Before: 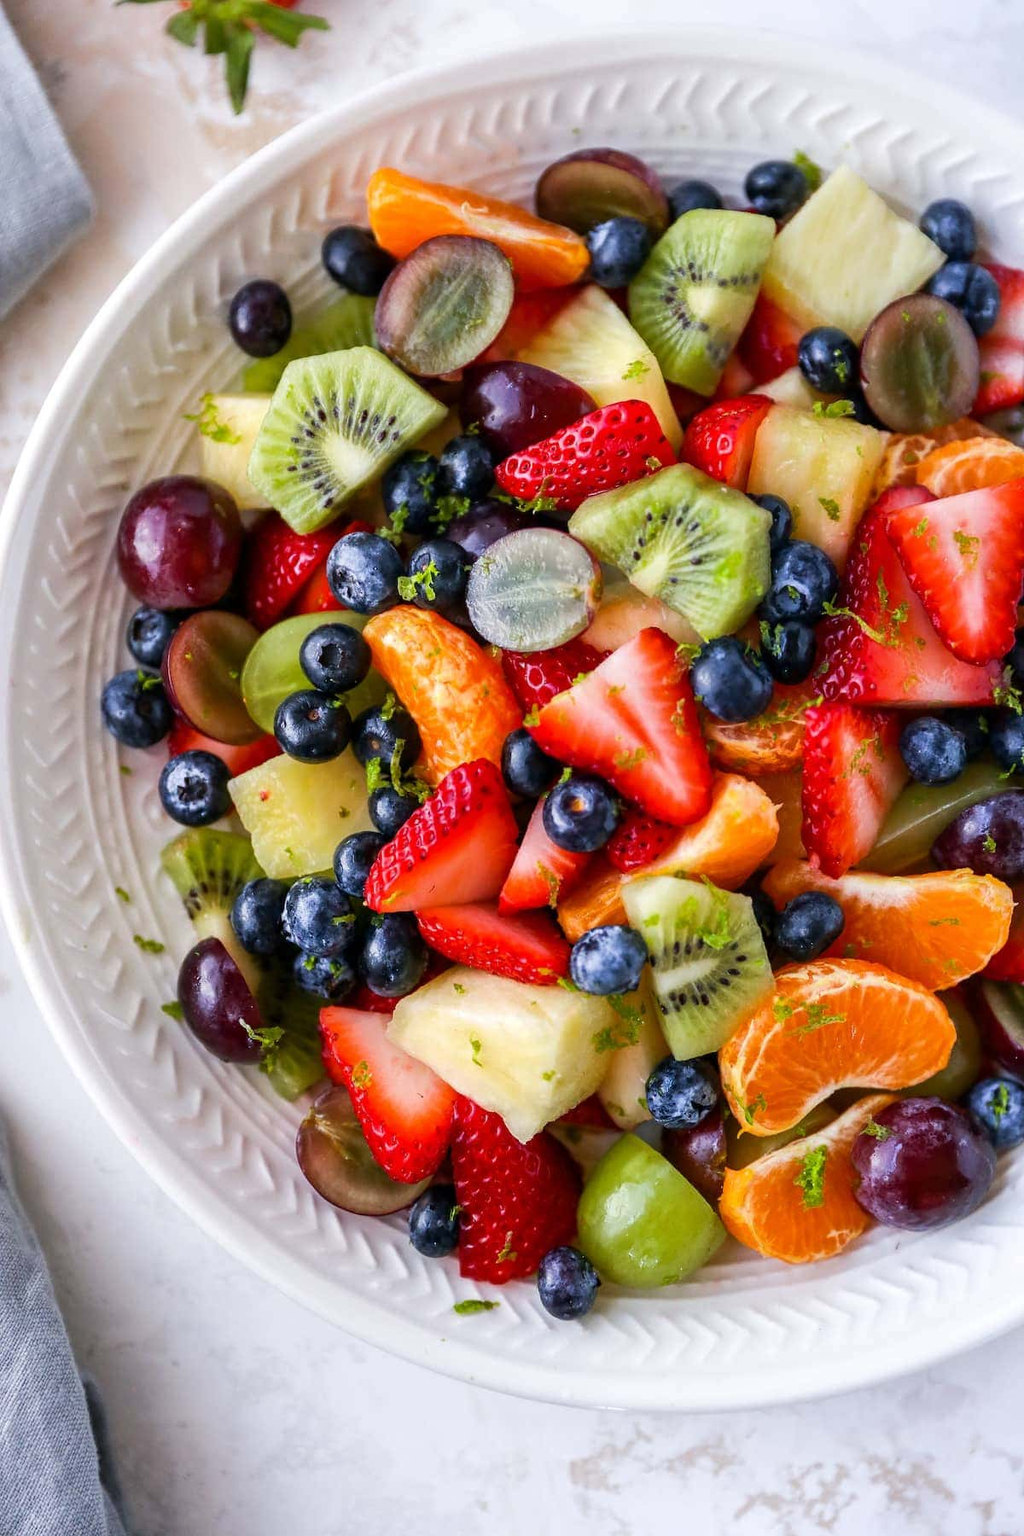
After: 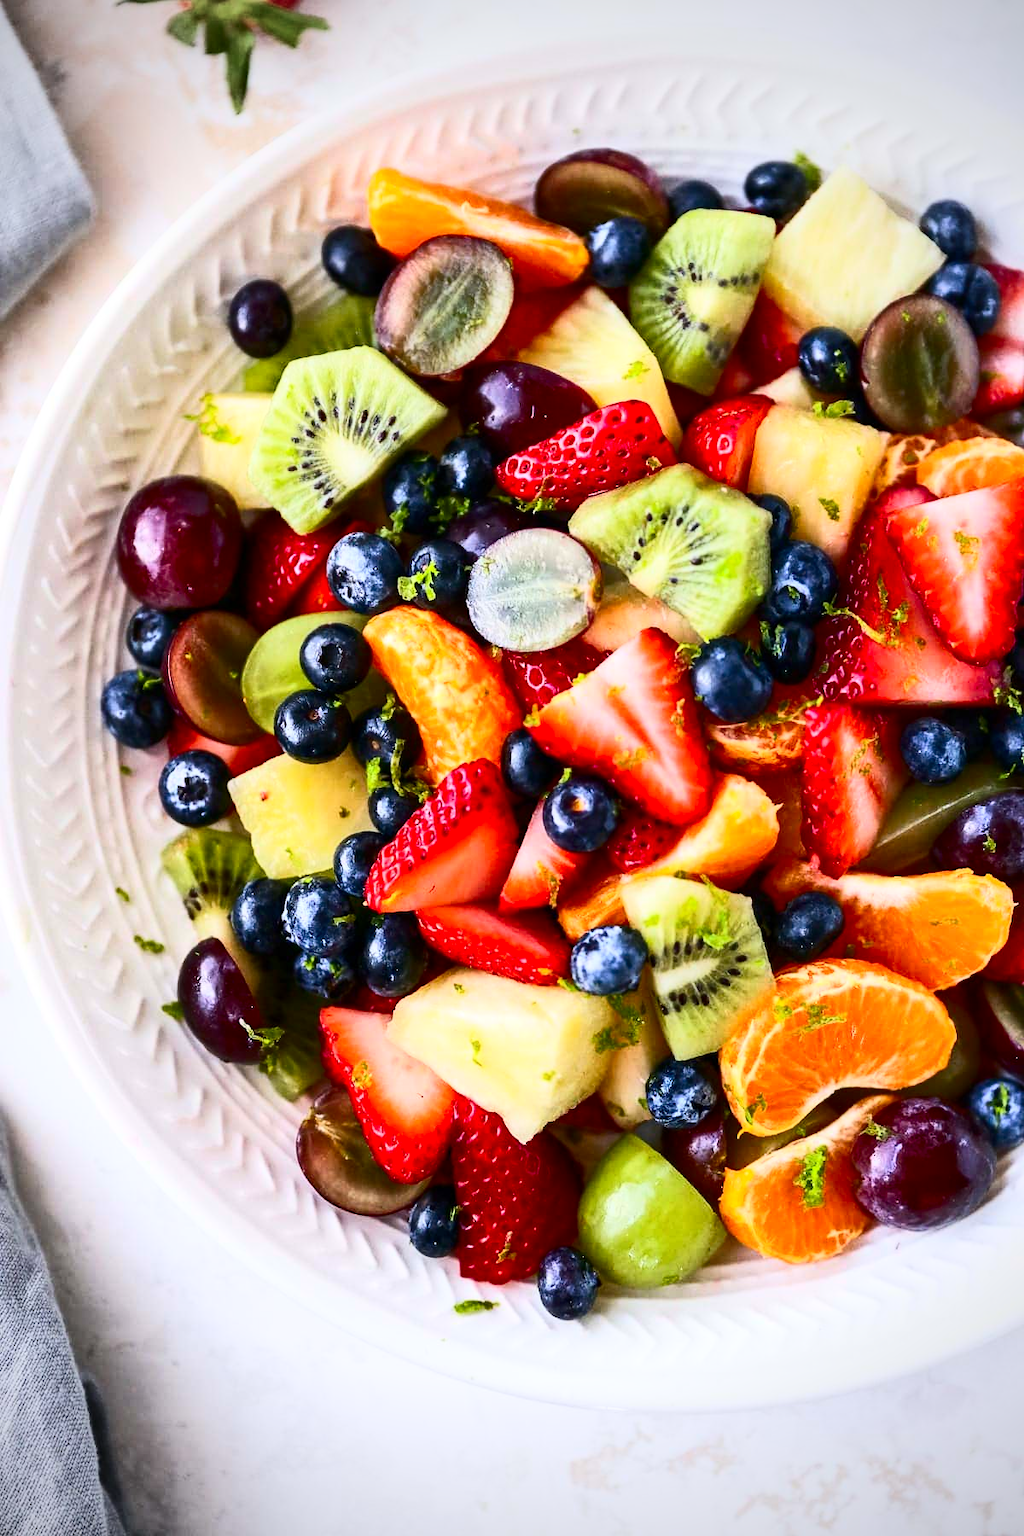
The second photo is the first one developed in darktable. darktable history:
contrast brightness saturation: contrast 0.407, brightness 0.114, saturation 0.205
vignetting: fall-off radius 46.31%, center (-0.009, 0)
